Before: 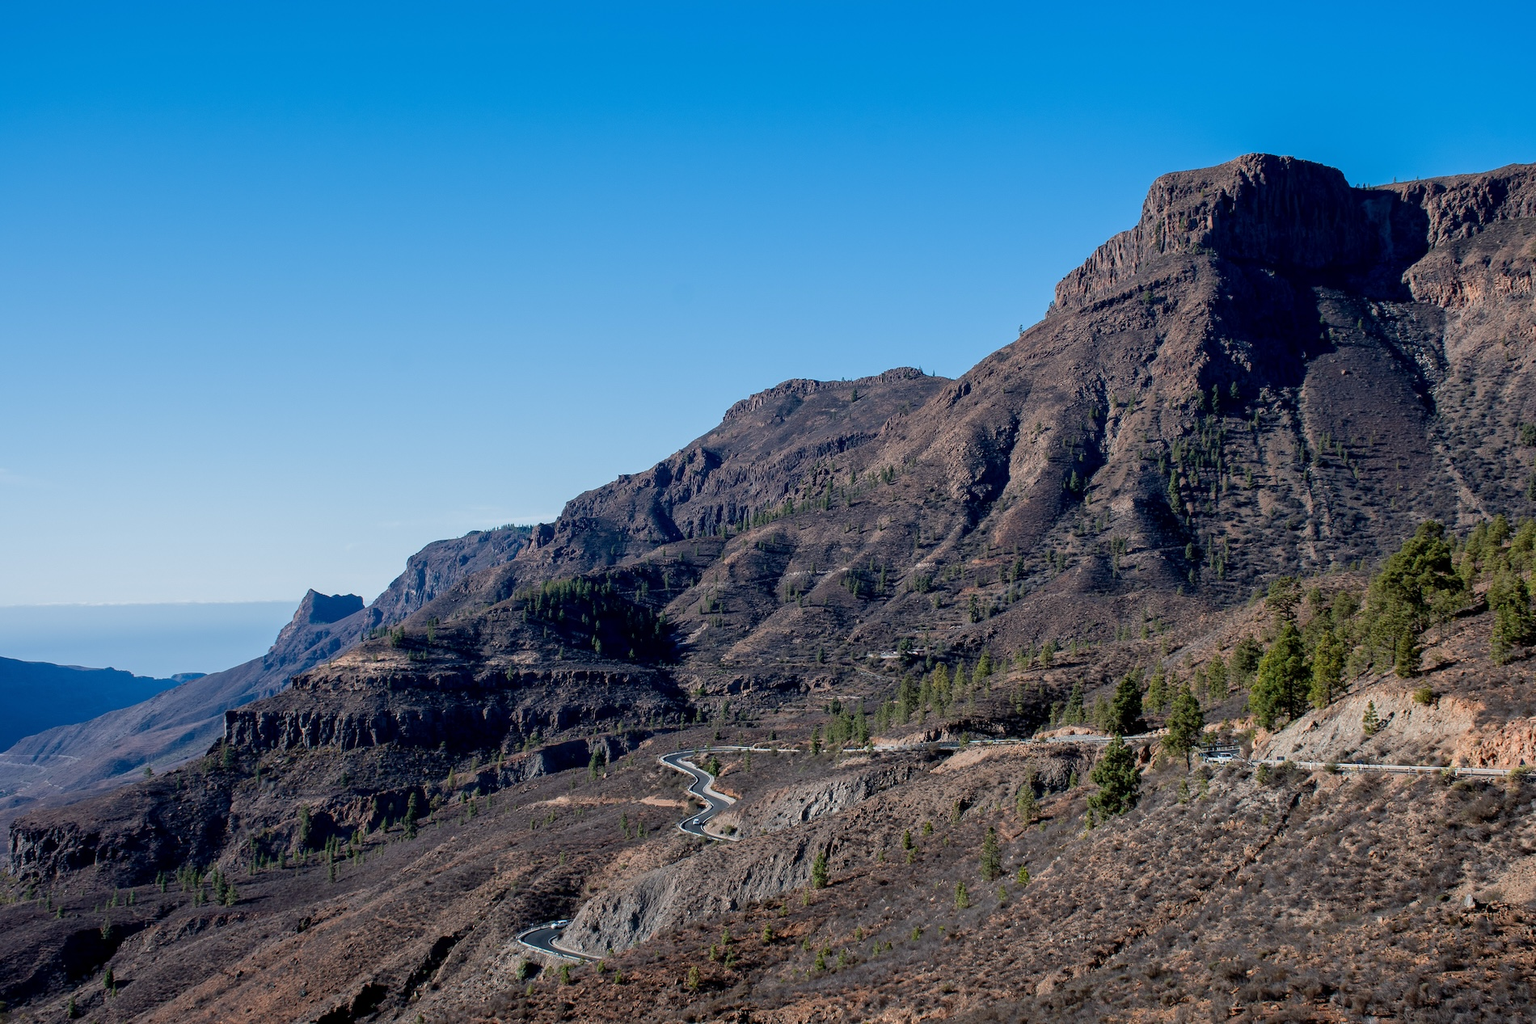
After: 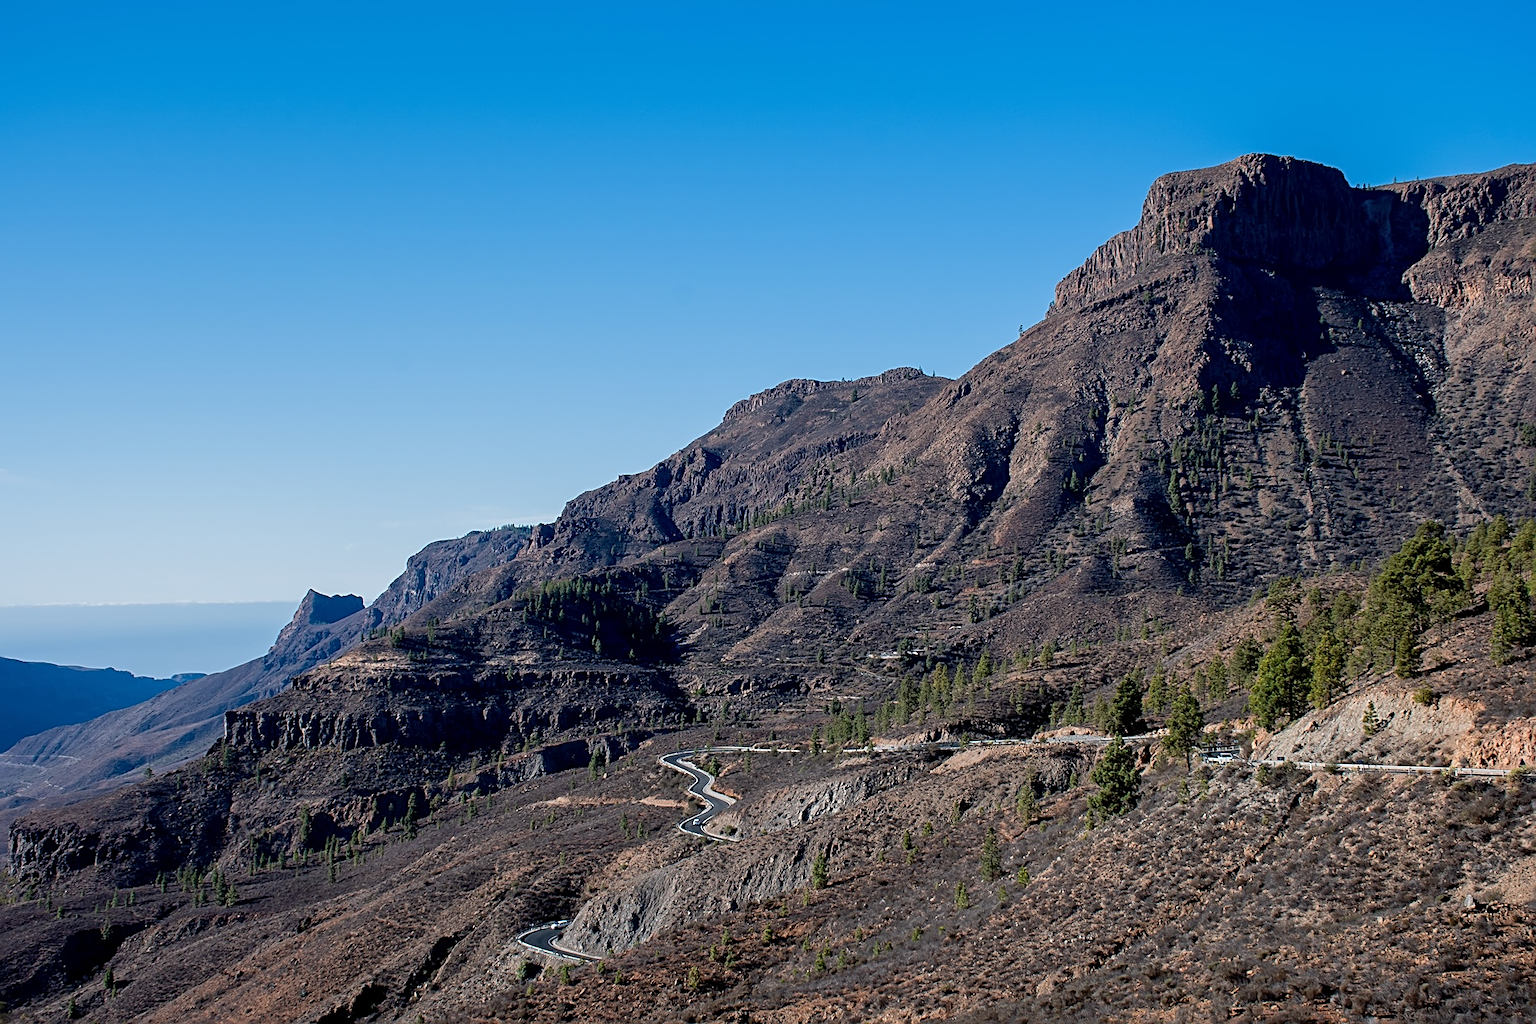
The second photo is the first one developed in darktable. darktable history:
denoise (profiled): central pixel weight 0, a [-1, 0, 0], b [0, 0, 0], mode non-local means, y [[0, 0, 0.5 ×5] ×4, [0.5 ×7], [0.5 ×7]], fix various bugs in algorithm false, upgrade profiled transform false, color mode RGB, compensate highlight preservation false
sharpen: radius 2.363, amount 0.604
